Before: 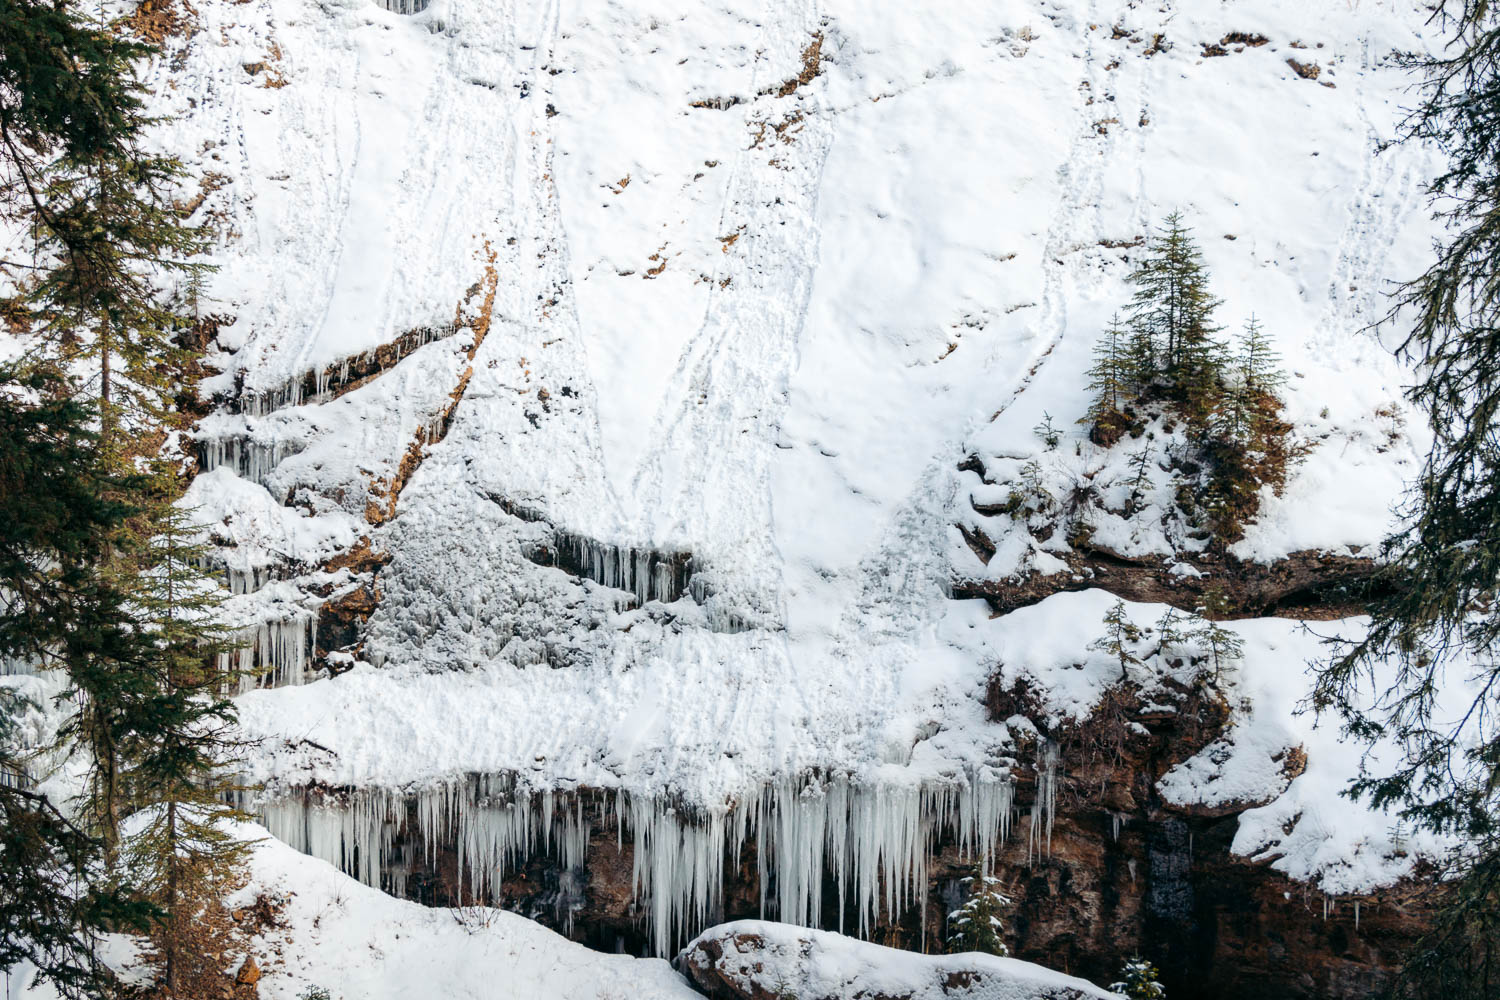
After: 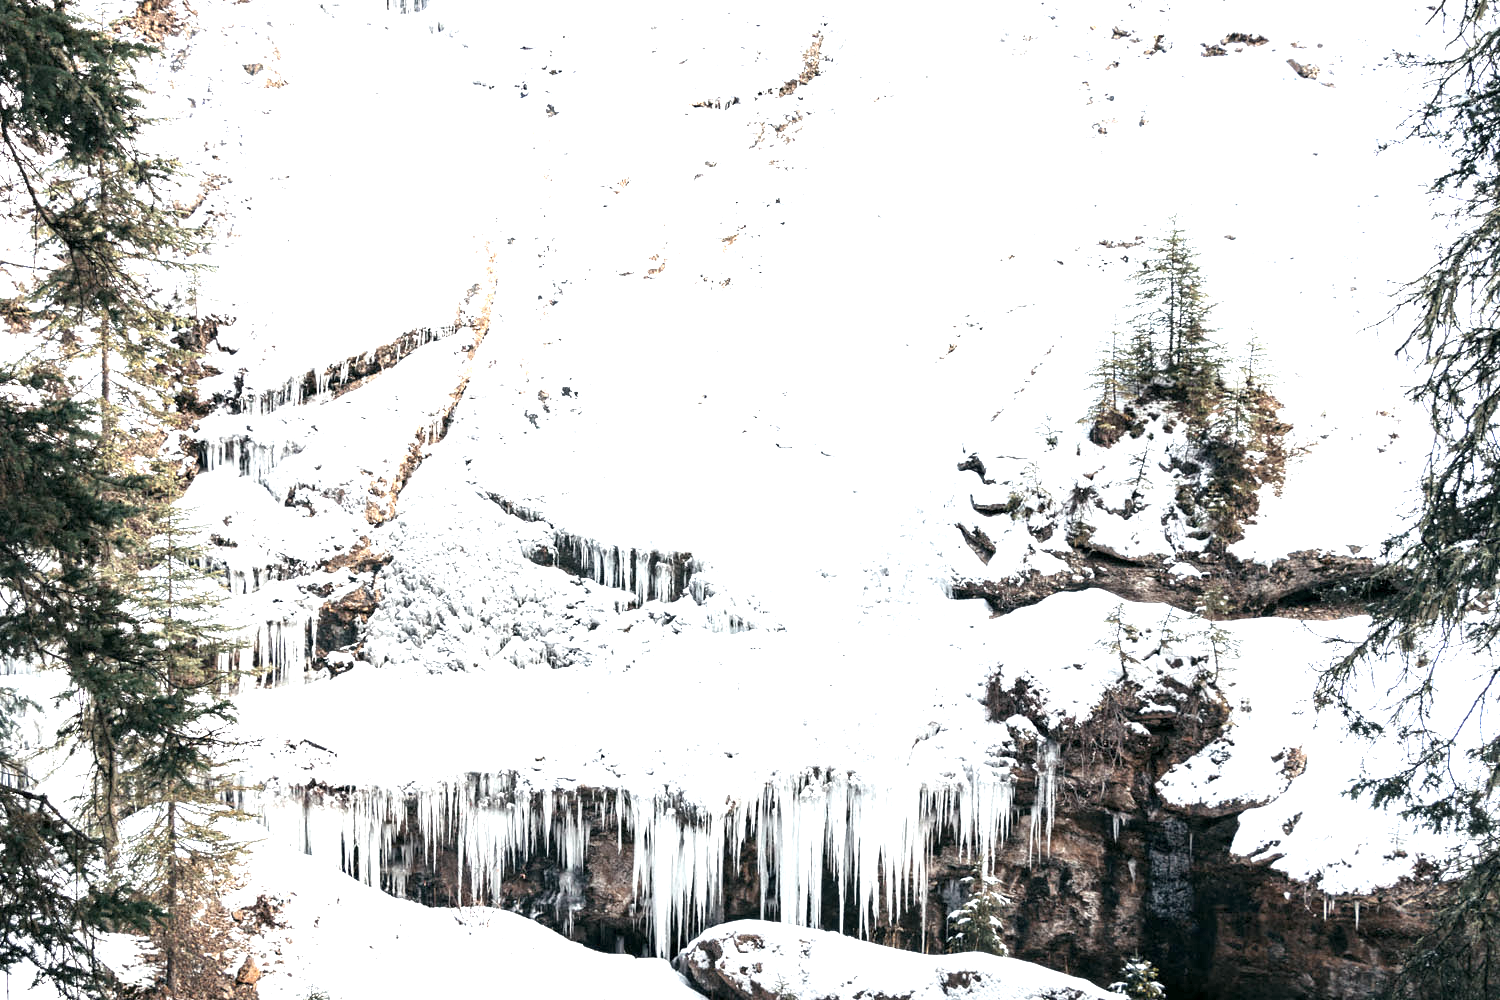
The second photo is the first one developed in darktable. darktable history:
exposure: black level correction 0.001, exposure 1.719 EV, compensate exposure bias true, compensate highlight preservation false
color correction: saturation 0.5
